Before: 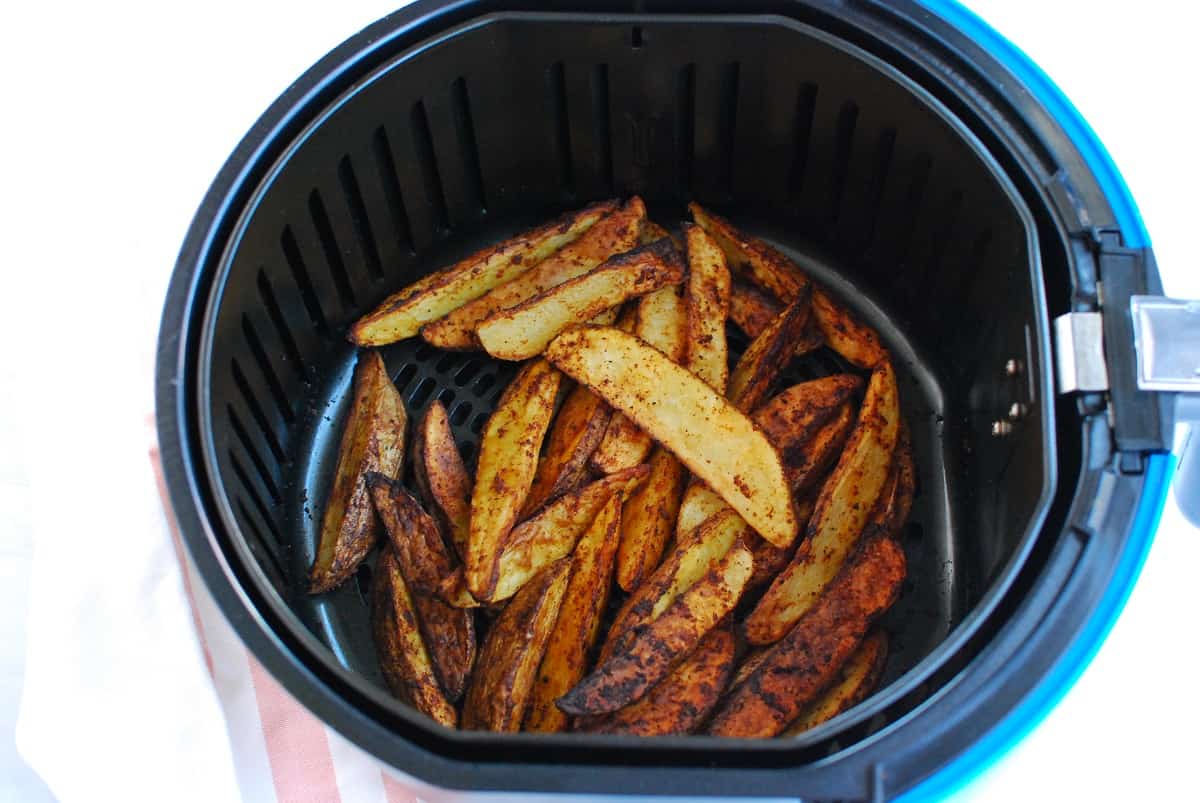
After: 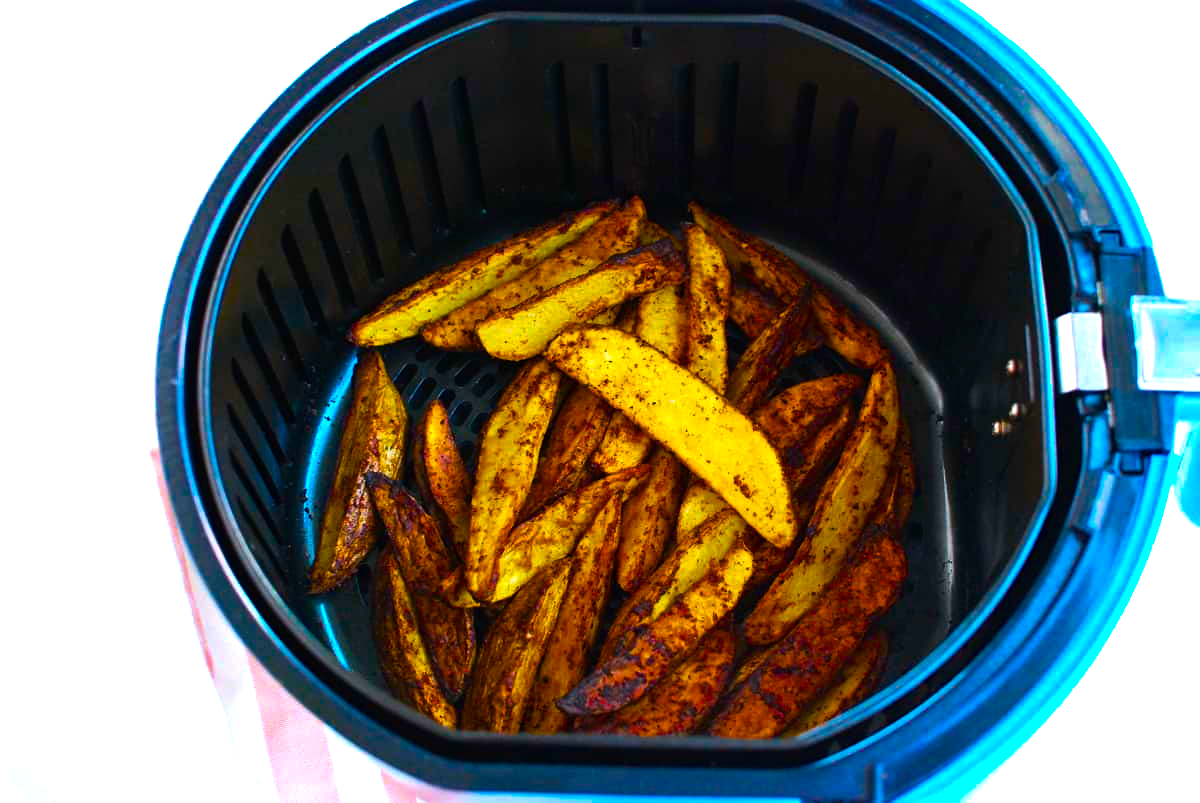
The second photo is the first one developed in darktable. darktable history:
color balance rgb: linear chroma grading › shadows -40%, linear chroma grading › highlights 40%, linear chroma grading › global chroma 45%, linear chroma grading › mid-tones -30%, perceptual saturation grading › global saturation 55%, perceptual saturation grading › highlights -50%, perceptual saturation grading › mid-tones 40%, perceptual saturation grading › shadows 30%, perceptual brilliance grading › global brilliance 20%, perceptual brilliance grading › shadows -40%, global vibrance 35%
white balance: emerald 1
